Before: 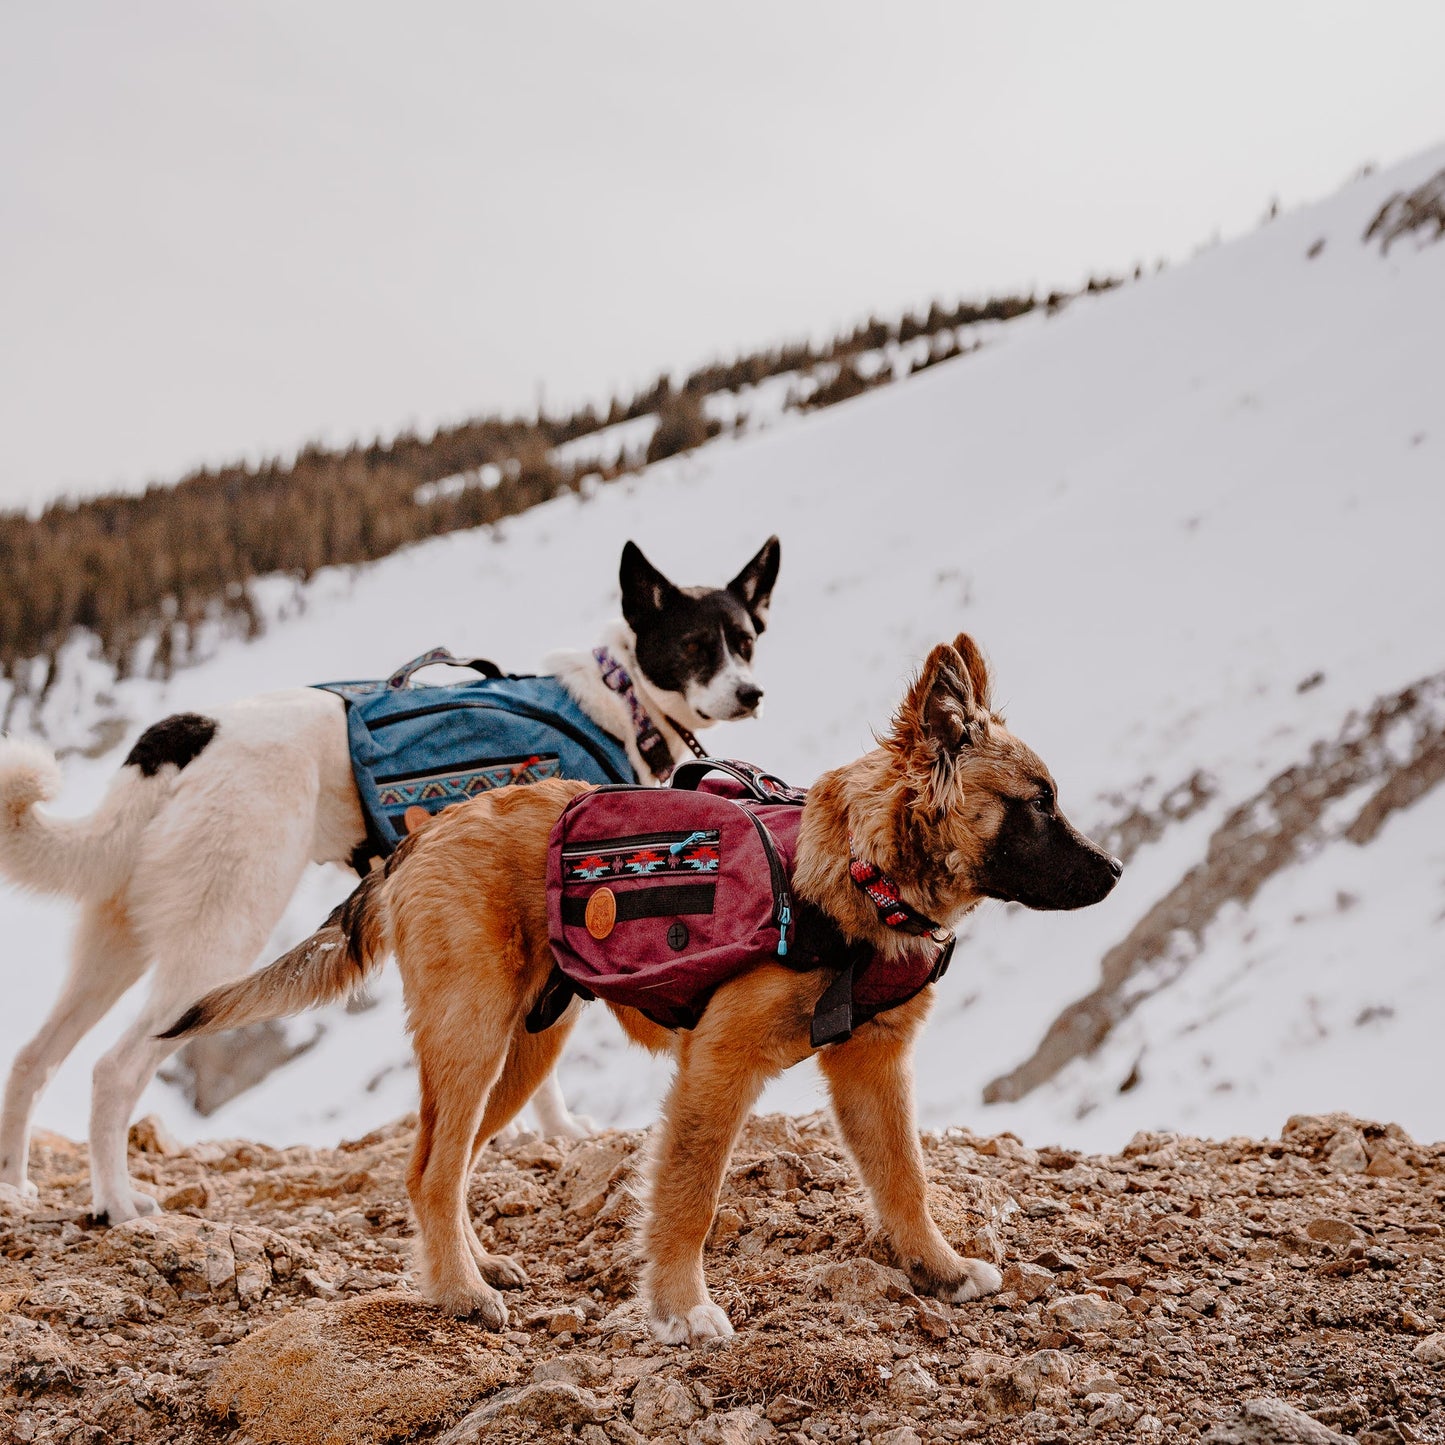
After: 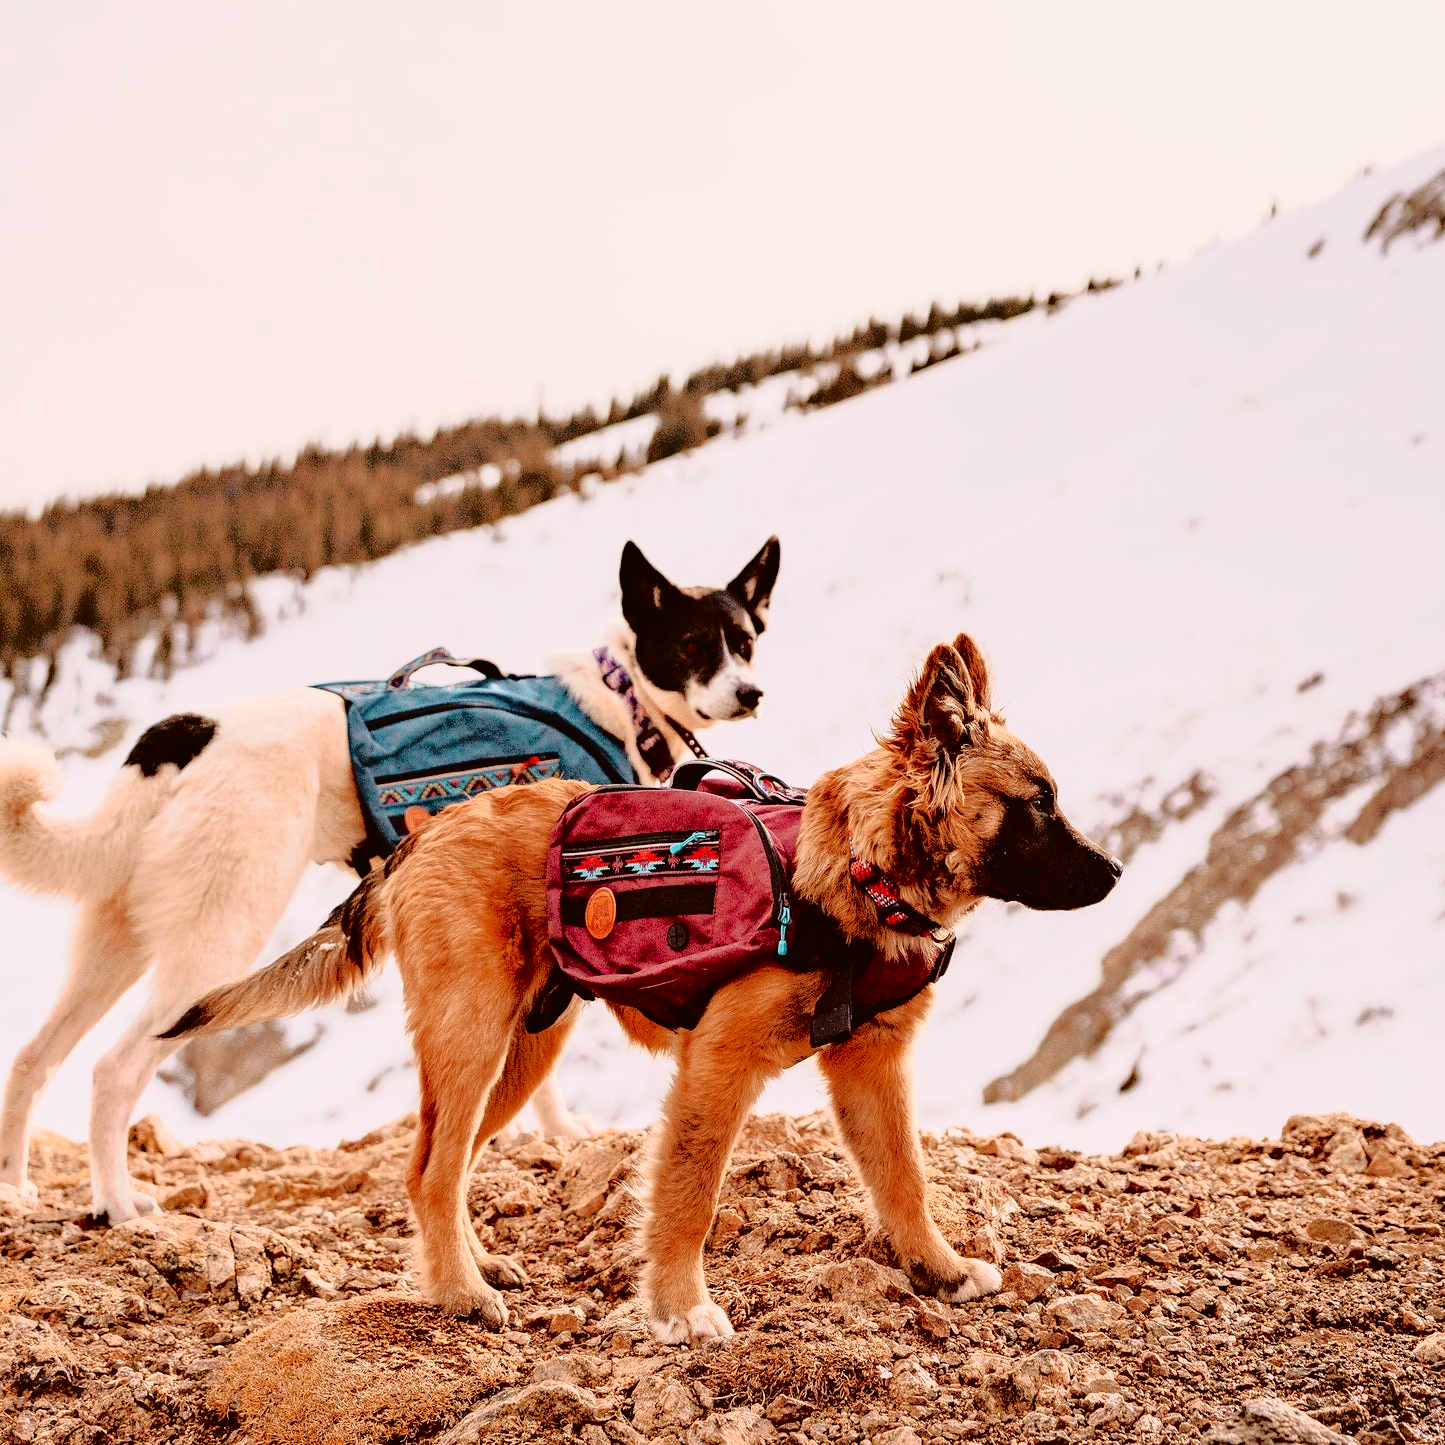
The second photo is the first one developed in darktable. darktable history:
tone curve: curves: ch0 [(0, 0.015) (0.091, 0.055) (0.184, 0.159) (0.304, 0.382) (0.492, 0.579) (0.628, 0.755) (0.832, 0.932) (0.984, 0.963)]; ch1 [(0, 0) (0.34, 0.235) (0.493, 0.5) (0.547, 0.586) (0.764, 0.815) (1, 1)]; ch2 [(0, 0) (0.44, 0.458) (0.476, 0.477) (0.542, 0.594) (0.674, 0.724) (1, 1)], color space Lab, independent channels, preserve colors none
